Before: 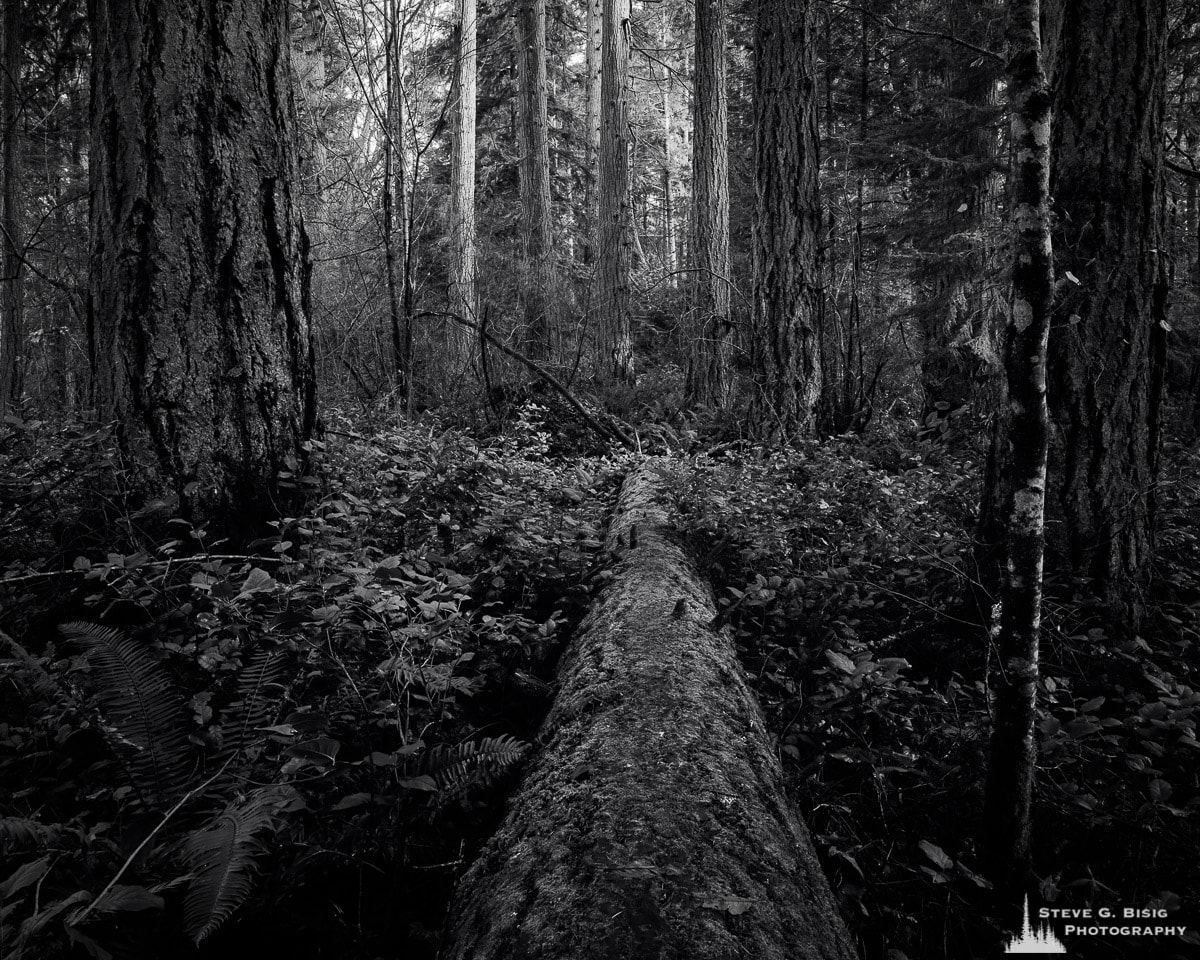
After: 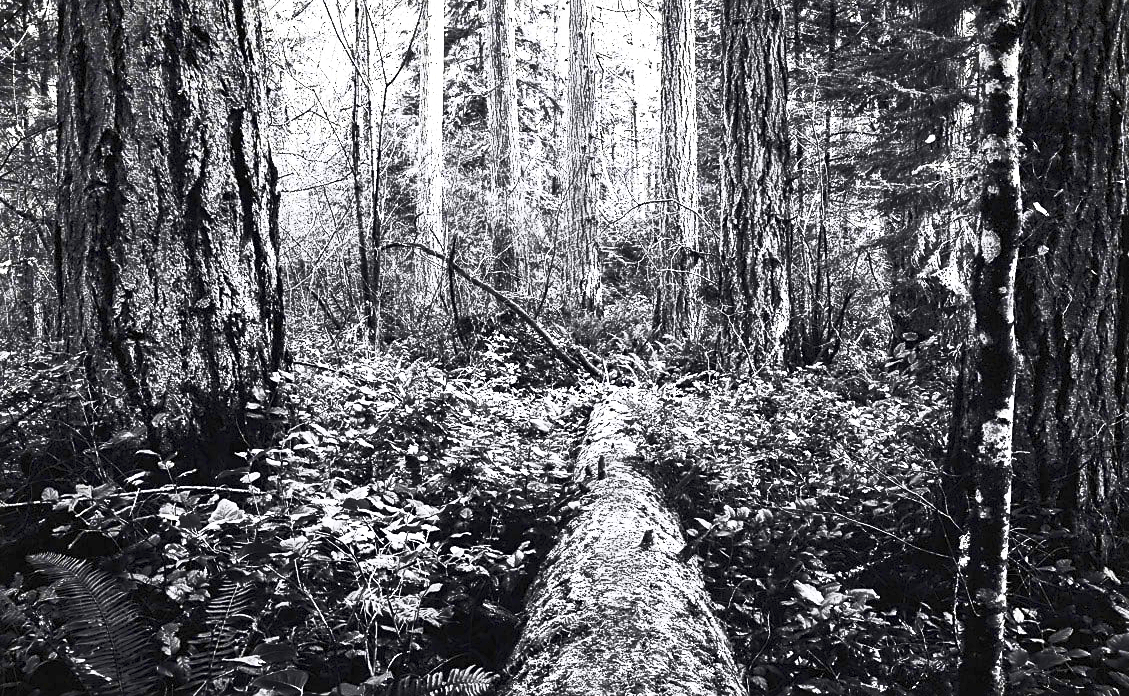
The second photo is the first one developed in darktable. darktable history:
crop: left 2.742%, top 7.259%, right 3.105%, bottom 20.138%
sharpen: amount 0.205
exposure: black level correction 0, exposure 1.634 EV, compensate highlight preservation false
contrast brightness saturation: contrast 0.831, brightness 0.586, saturation 0.584
